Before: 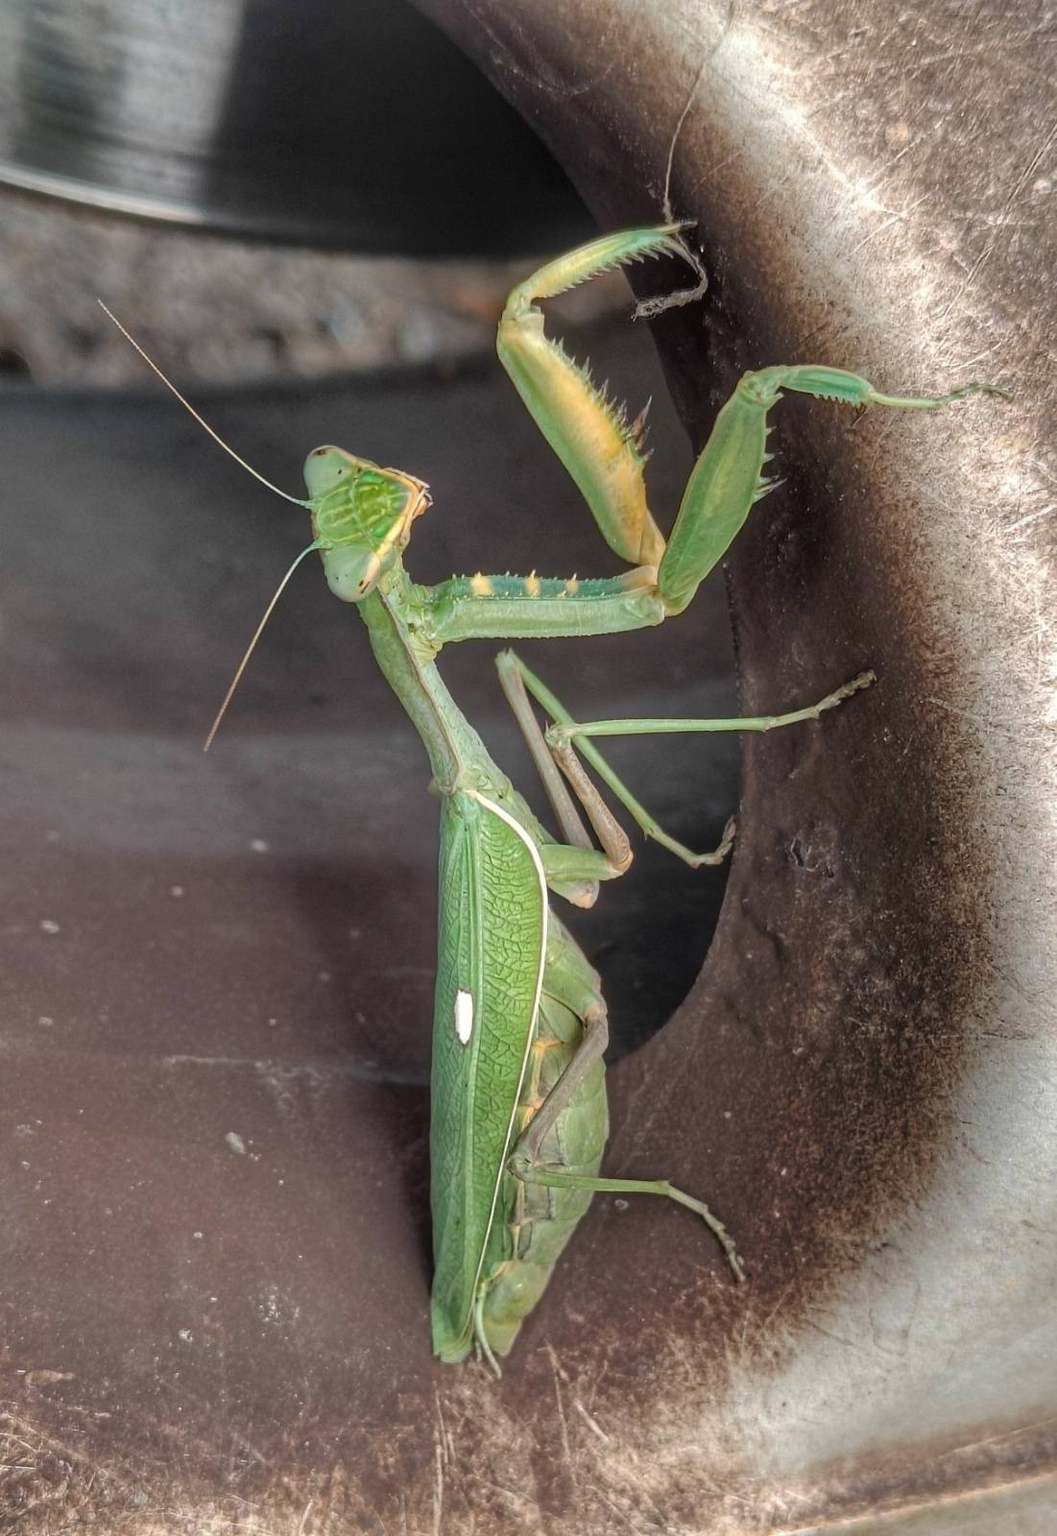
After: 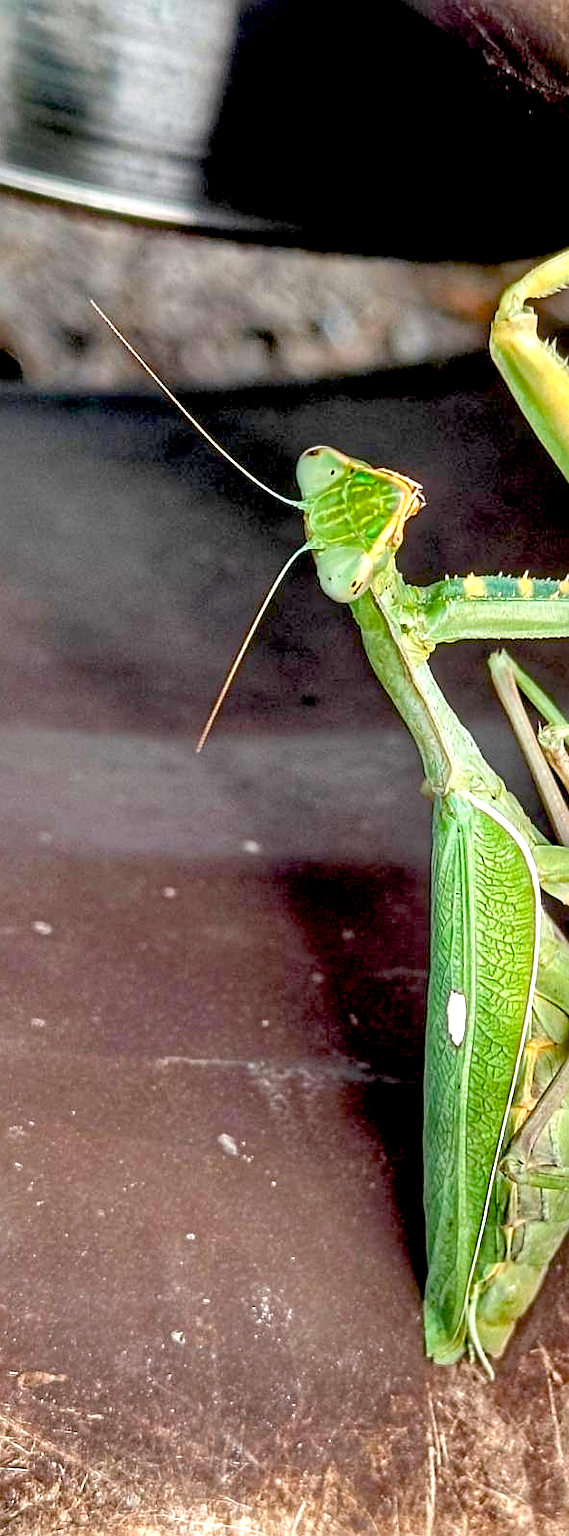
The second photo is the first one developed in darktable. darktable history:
crop: left 0.758%, right 45.459%, bottom 0.088%
sharpen: on, module defaults
exposure: black level correction 0.036, exposure 0.904 EV, compensate highlight preservation false
color balance rgb: global offset › hue 170.12°, perceptual saturation grading › global saturation 16.925%, global vibrance -1.827%, saturation formula JzAzBz (2021)
